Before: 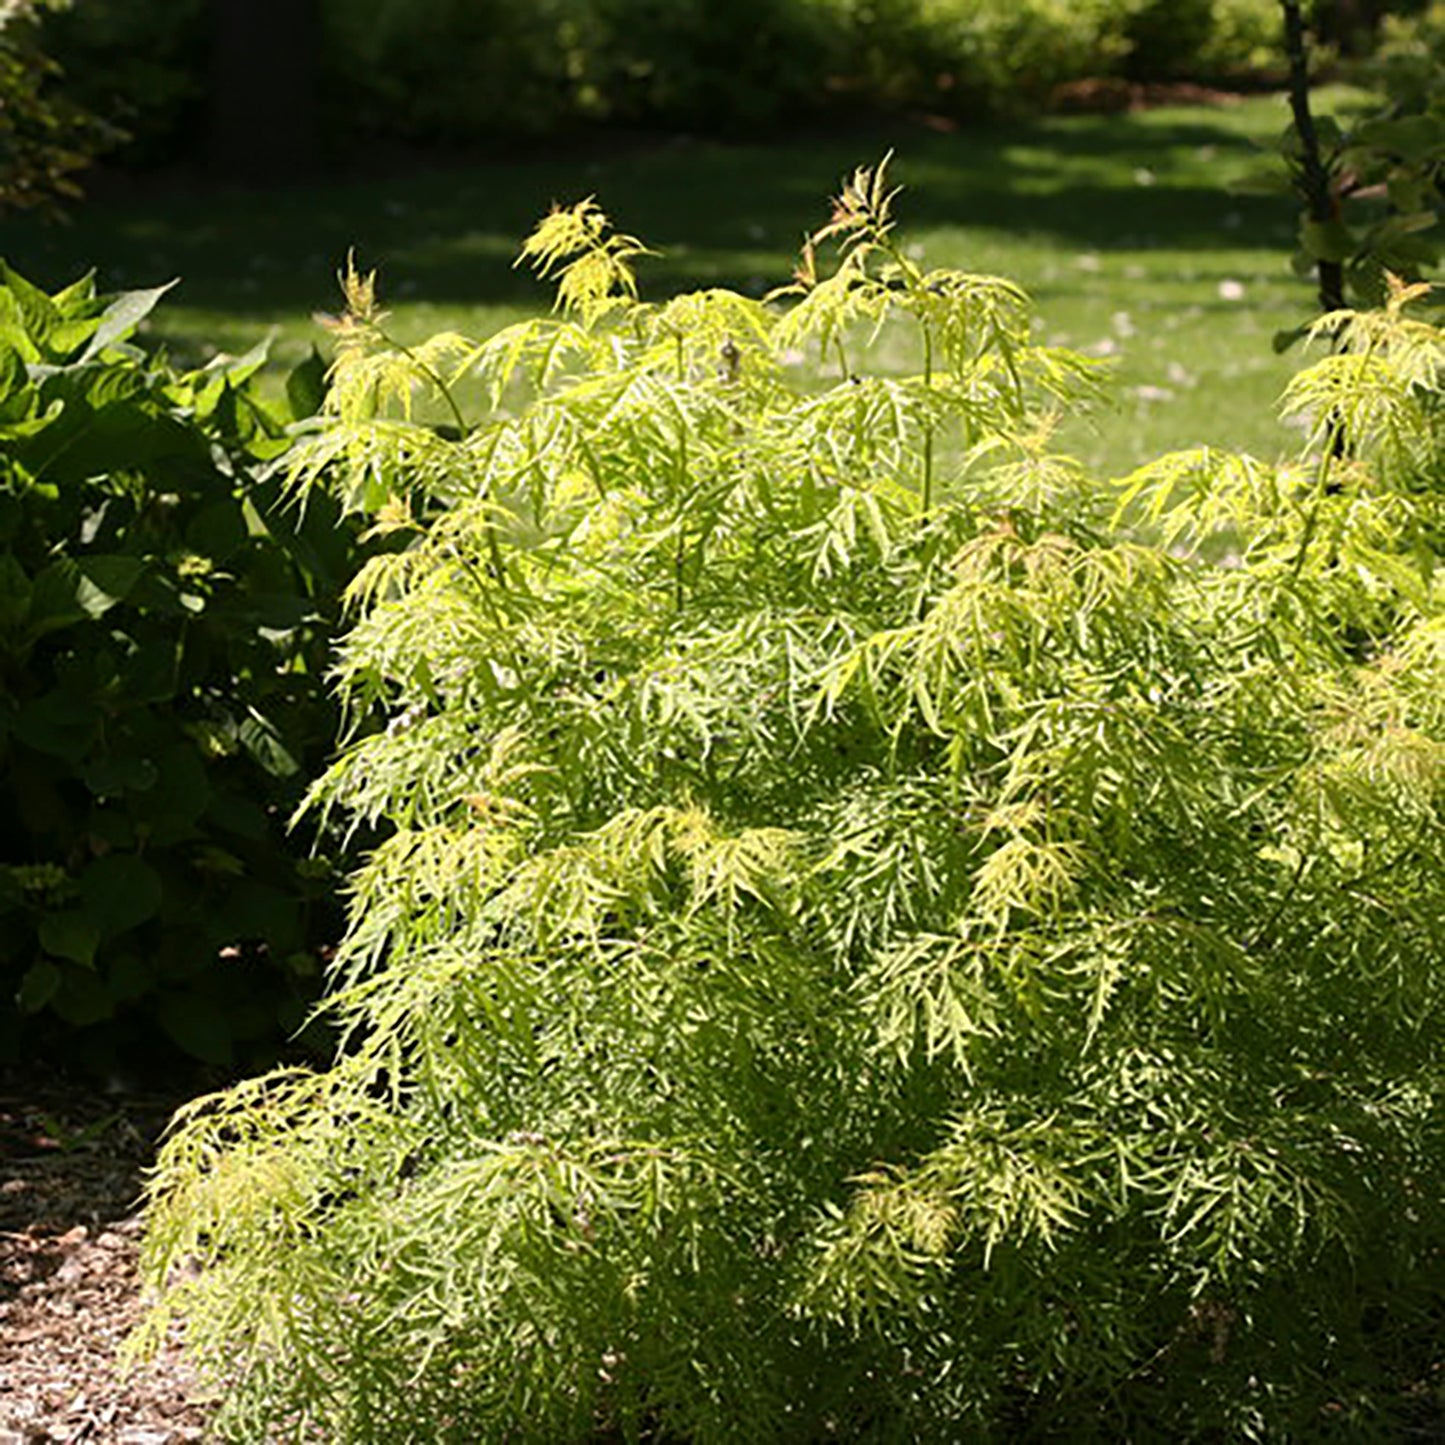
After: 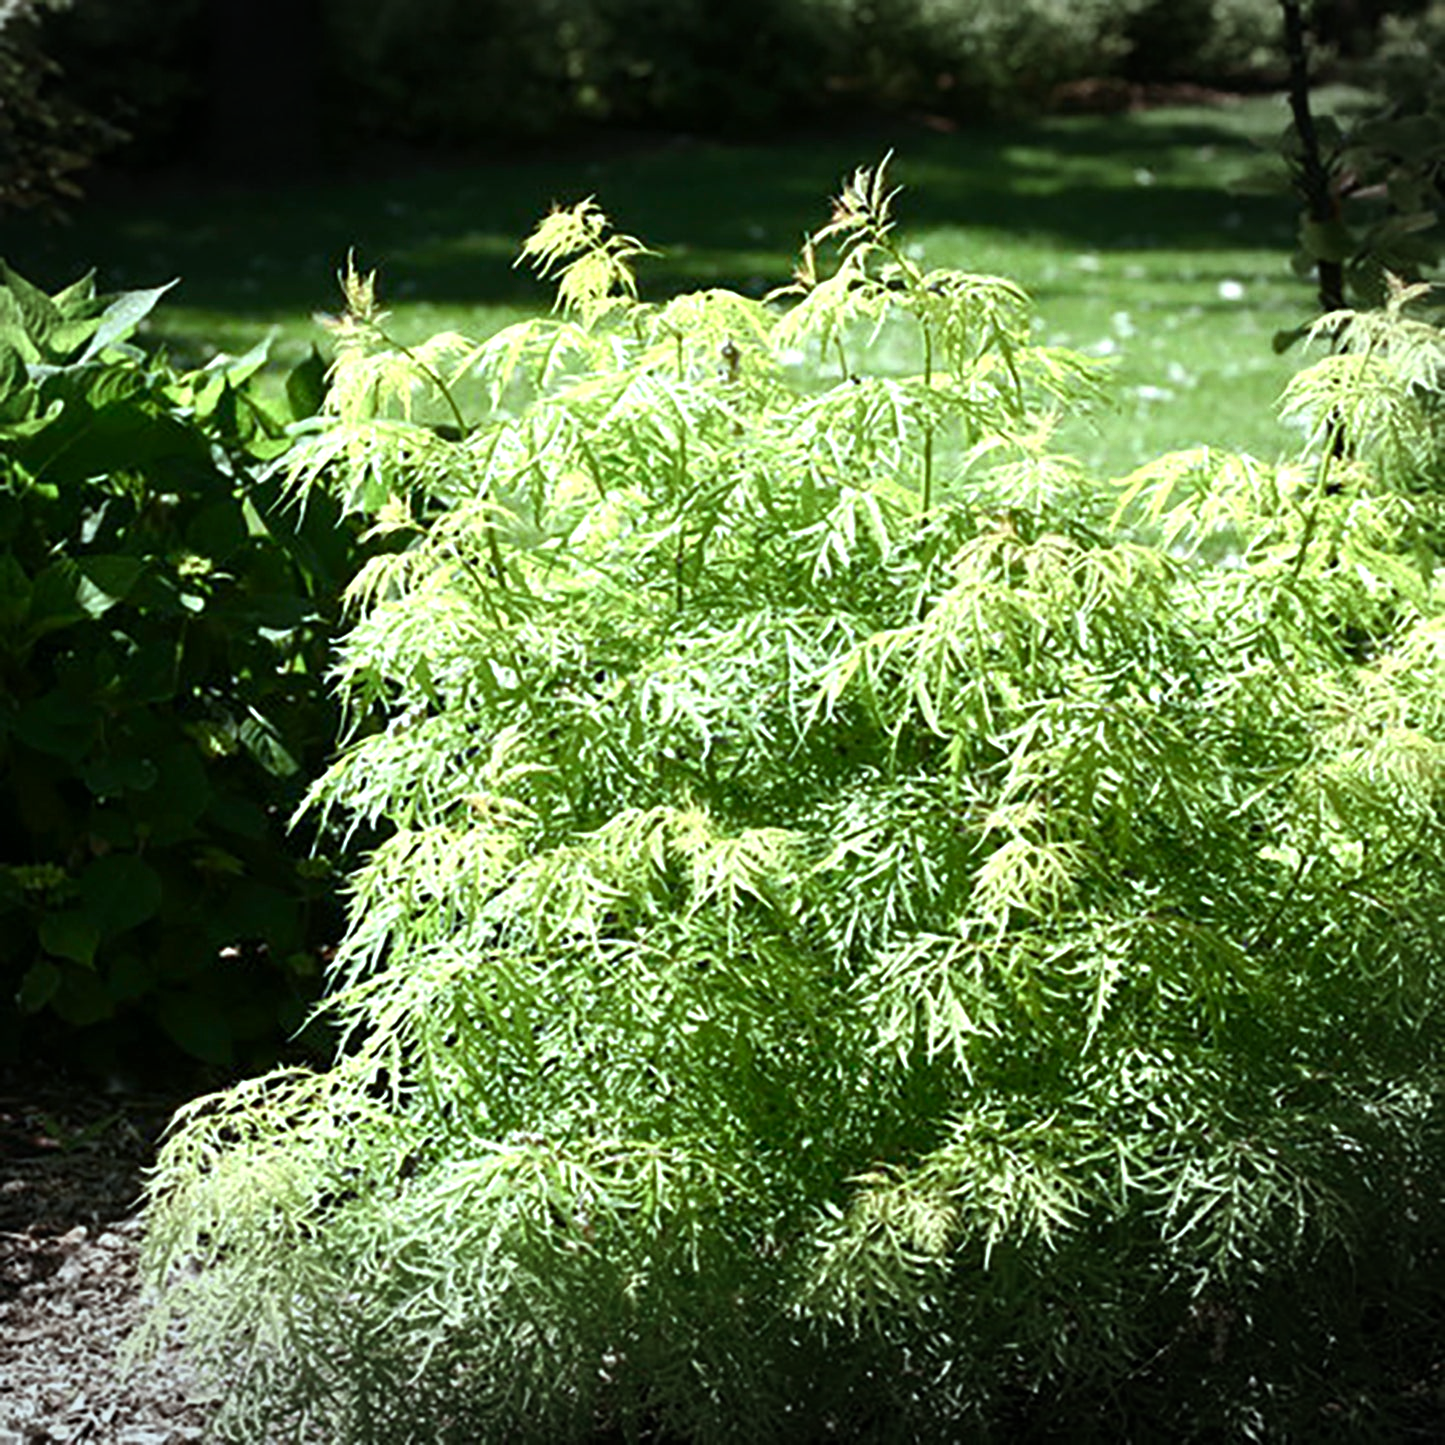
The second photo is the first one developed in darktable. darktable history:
color balance rgb: power › hue 310.16°, highlights gain › luminance 19.978%, highlights gain › chroma 2.731%, highlights gain › hue 176.49°, linear chroma grading › shadows -8.527%, linear chroma grading › global chroma 9.732%, perceptual saturation grading › global saturation 0.655%, perceptual saturation grading › highlights -32.738%, perceptual saturation grading › mid-tones 6.052%, perceptual saturation grading › shadows 17.913%, perceptual brilliance grading › global brilliance 1.472%, perceptual brilliance grading › highlights 7.495%, perceptual brilliance grading › shadows -3.477%
color calibration: illuminant F (fluorescent), F source F9 (Cool White Deluxe 4150 K) – high CRI, x 0.374, y 0.373, temperature 4151.81 K
vignetting: fall-off start 99.86%, center (-0.031, -0.038), width/height ratio 1.322
